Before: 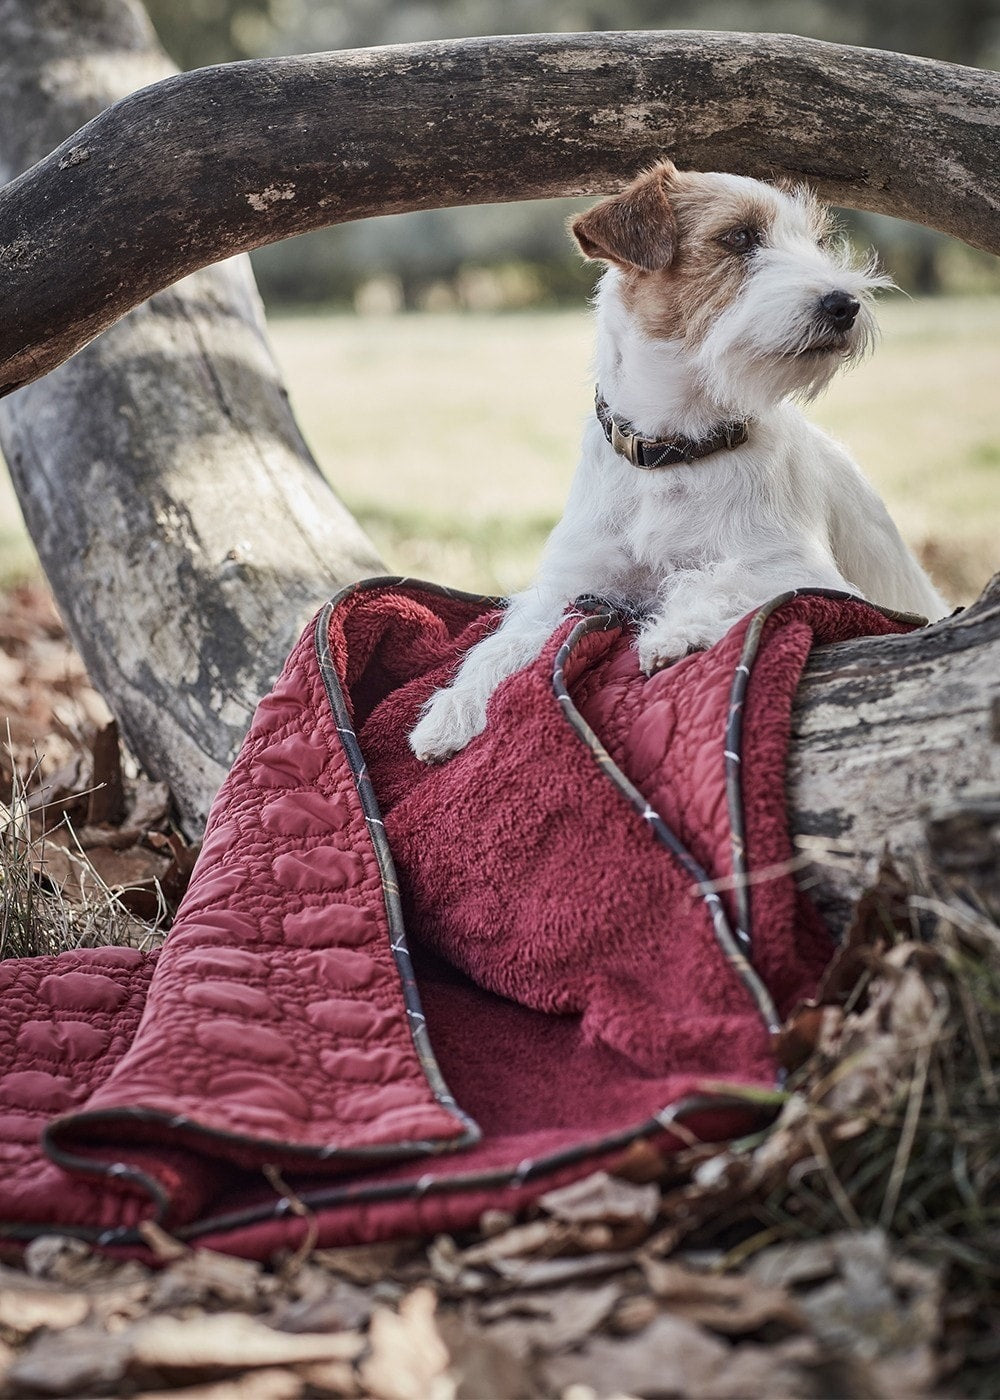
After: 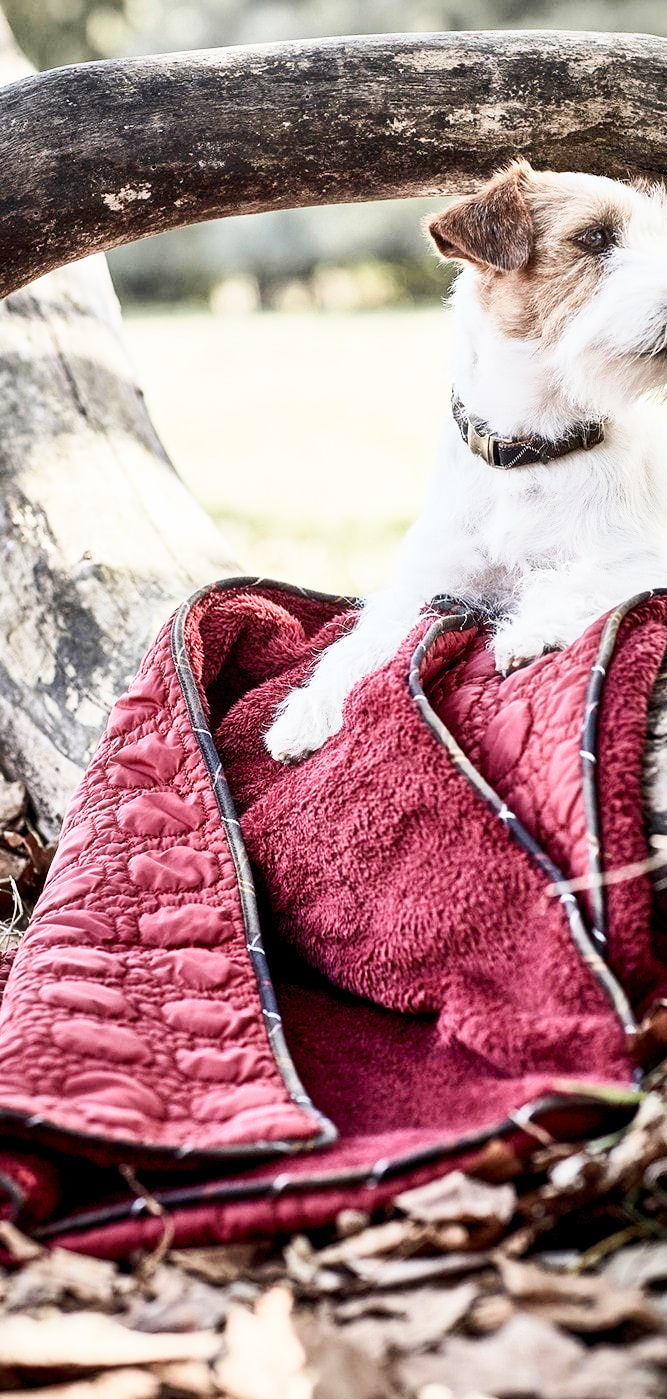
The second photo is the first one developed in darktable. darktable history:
contrast brightness saturation: contrast 0.239, brightness 0.088
tone equalizer: on, module defaults
haze removal: strength -0.047, compatibility mode true, adaptive false
shadows and highlights: shadows 25.17, highlights -26.45
color correction: highlights b* 0.037, saturation 0.981
exposure: black level correction 0.009, exposure 0.017 EV, compensate highlight preservation false
crop and rotate: left 14.467%, right 18.795%
base curve: curves: ch0 [(0, 0) (0.005, 0.002) (0.15, 0.3) (0.4, 0.7) (0.75, 0.95) (1, 1)], preserve colors none
